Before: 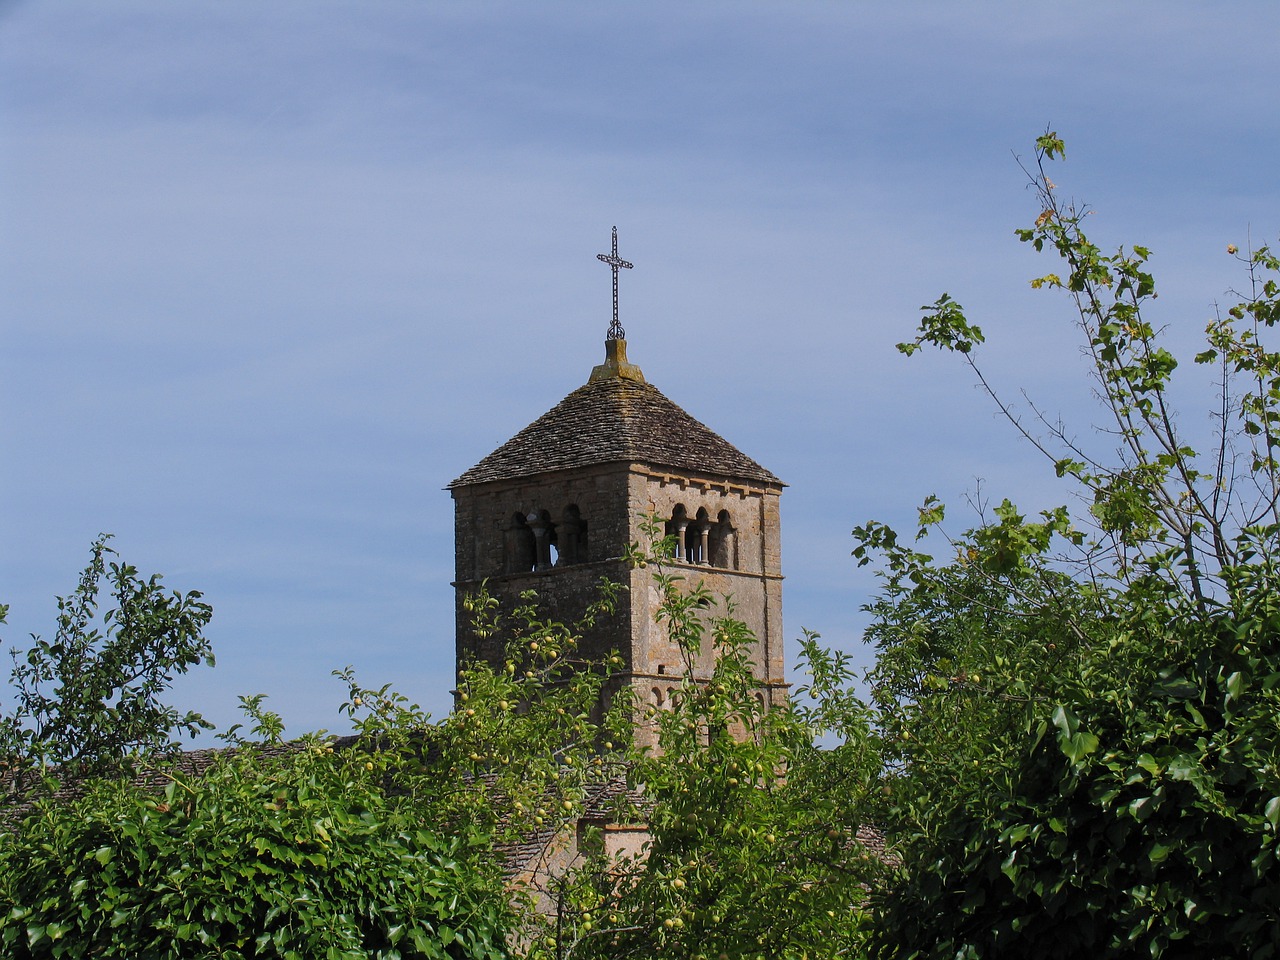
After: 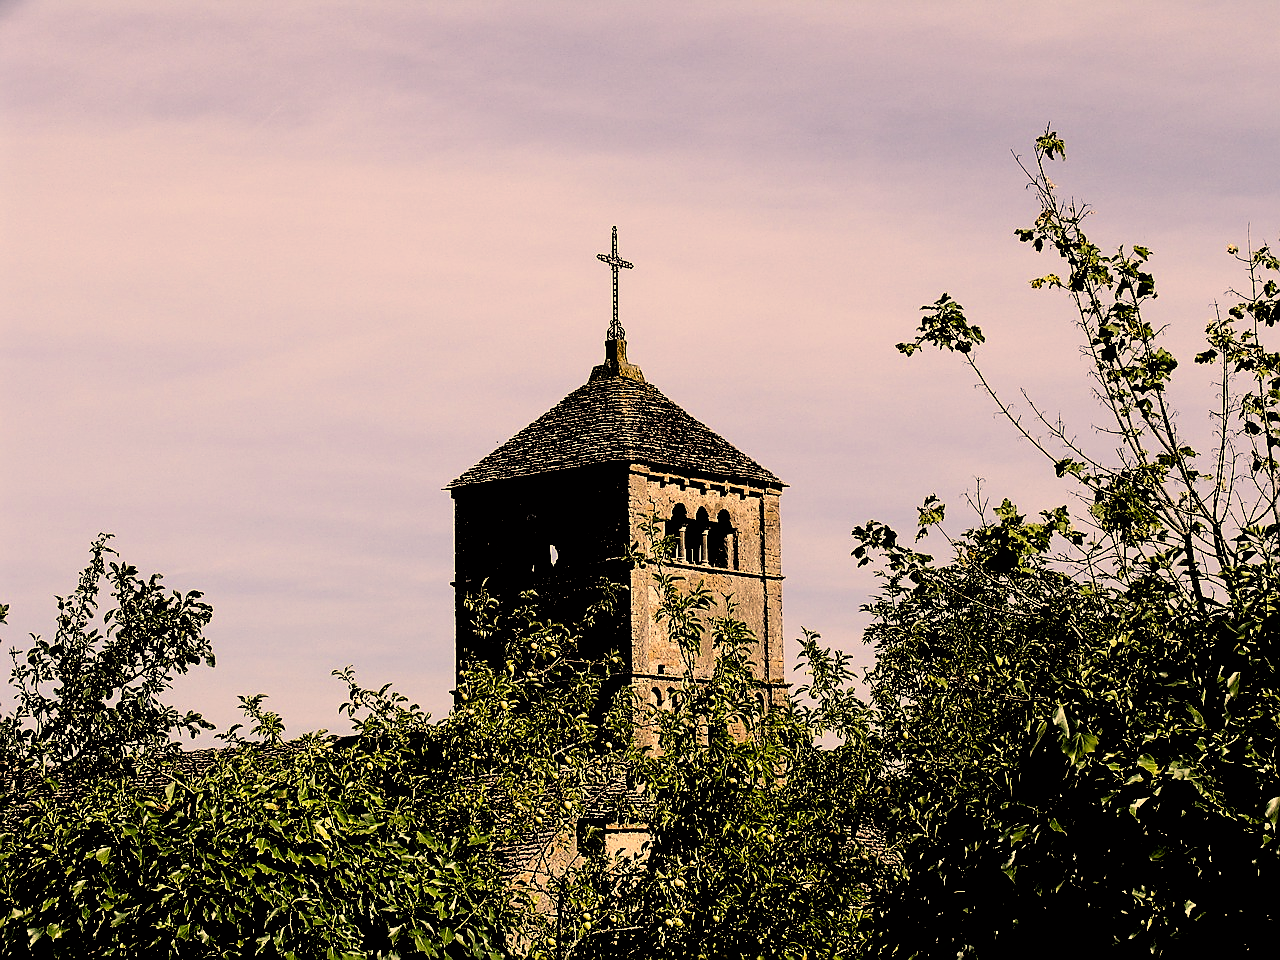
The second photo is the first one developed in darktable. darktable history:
sharpen: radius 1.37, amount 1.248, threshold 0.732
color correction: highlights a* 14.8, highlights b* 32.16
filmic rgb: black relative exposure -1.07 EV, white relative exposure 2.09 EV, threshold 3.02 EV, hardness 1.56, contrast 2.24, contrast in shadows safe, enable highlight reconstruction true
